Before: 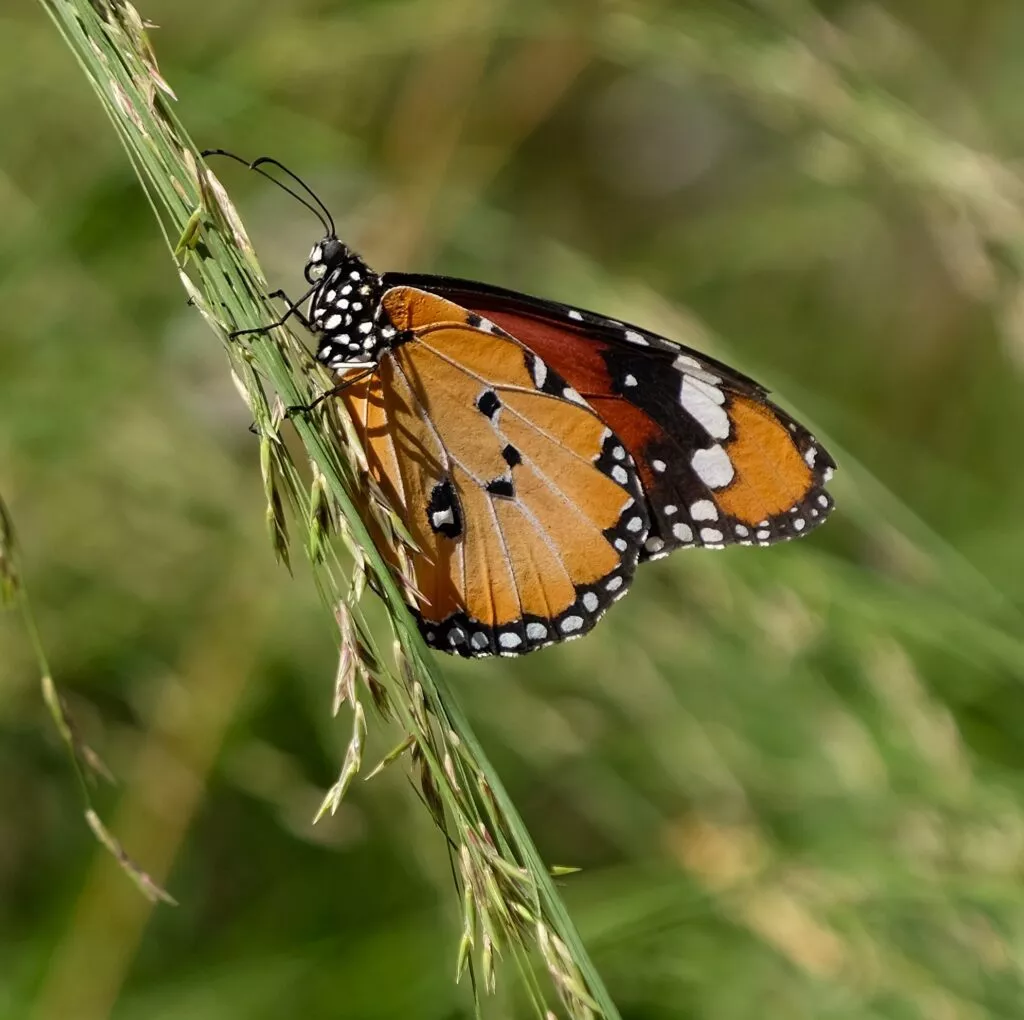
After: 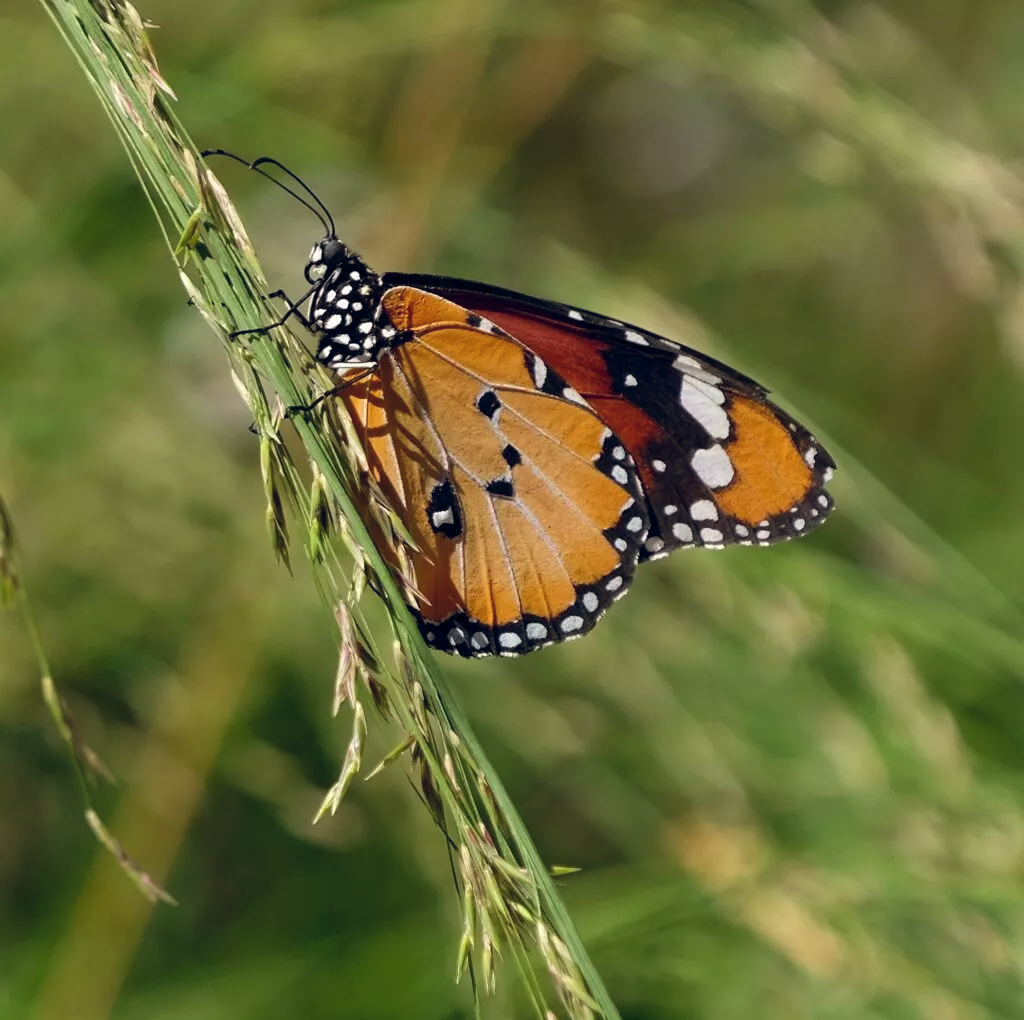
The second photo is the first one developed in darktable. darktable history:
color balance rgb: global offset › chroma 0.101%, global offset › hue 253.58°, perceptual saturation grading › global saturation 0.496%, global vibrance 20%
